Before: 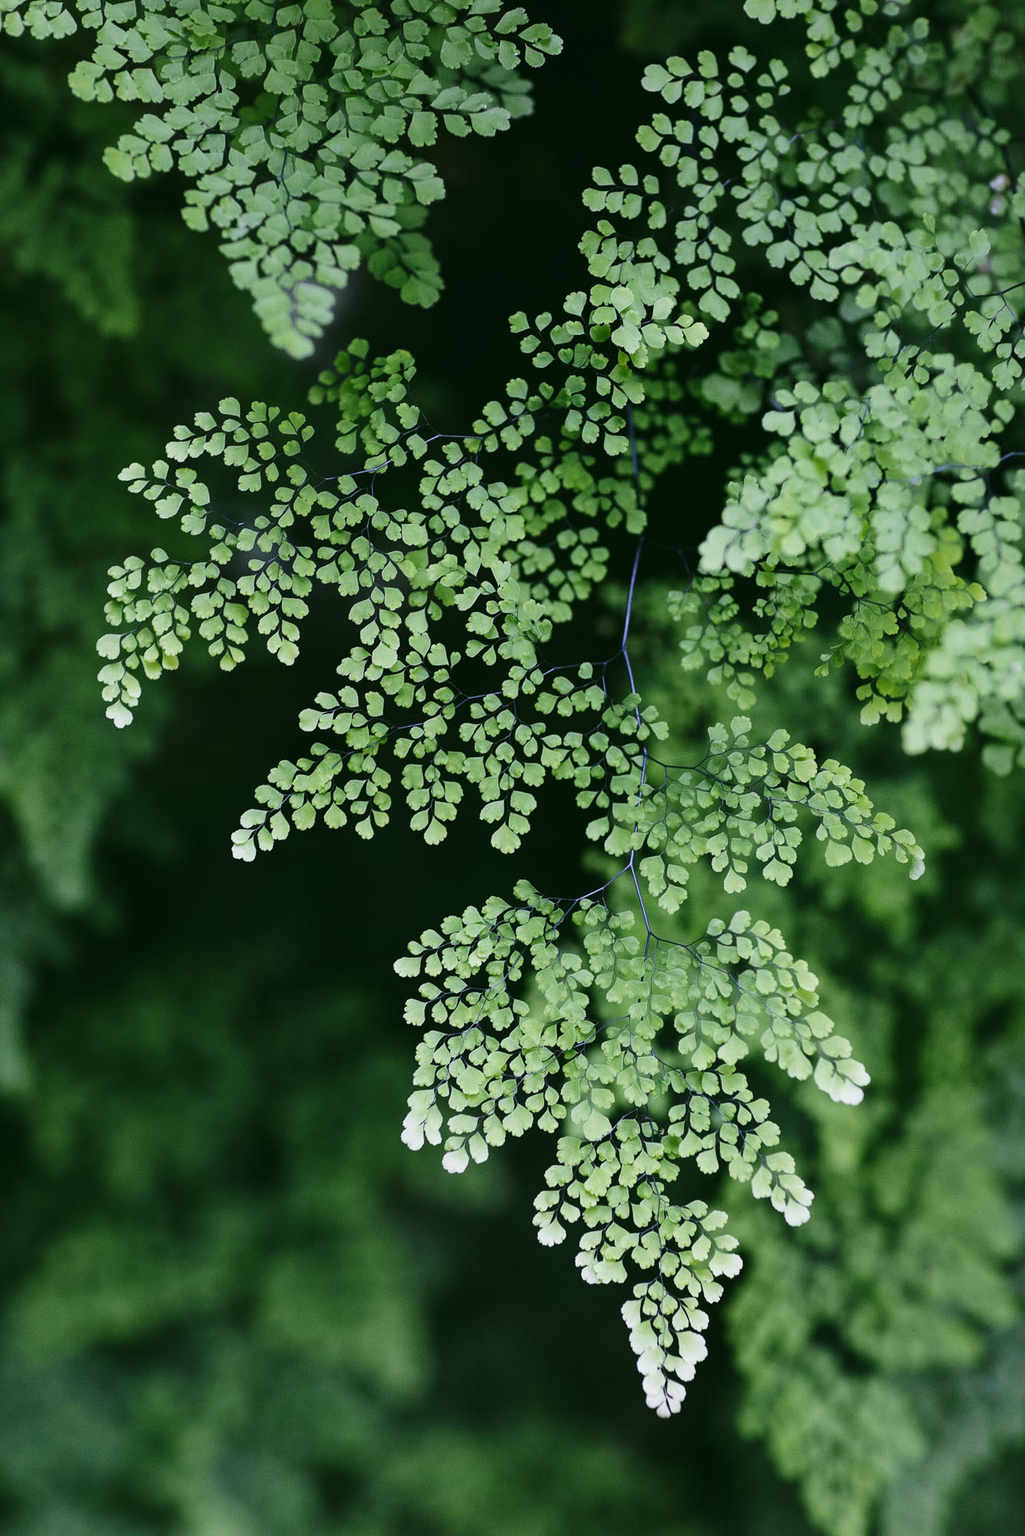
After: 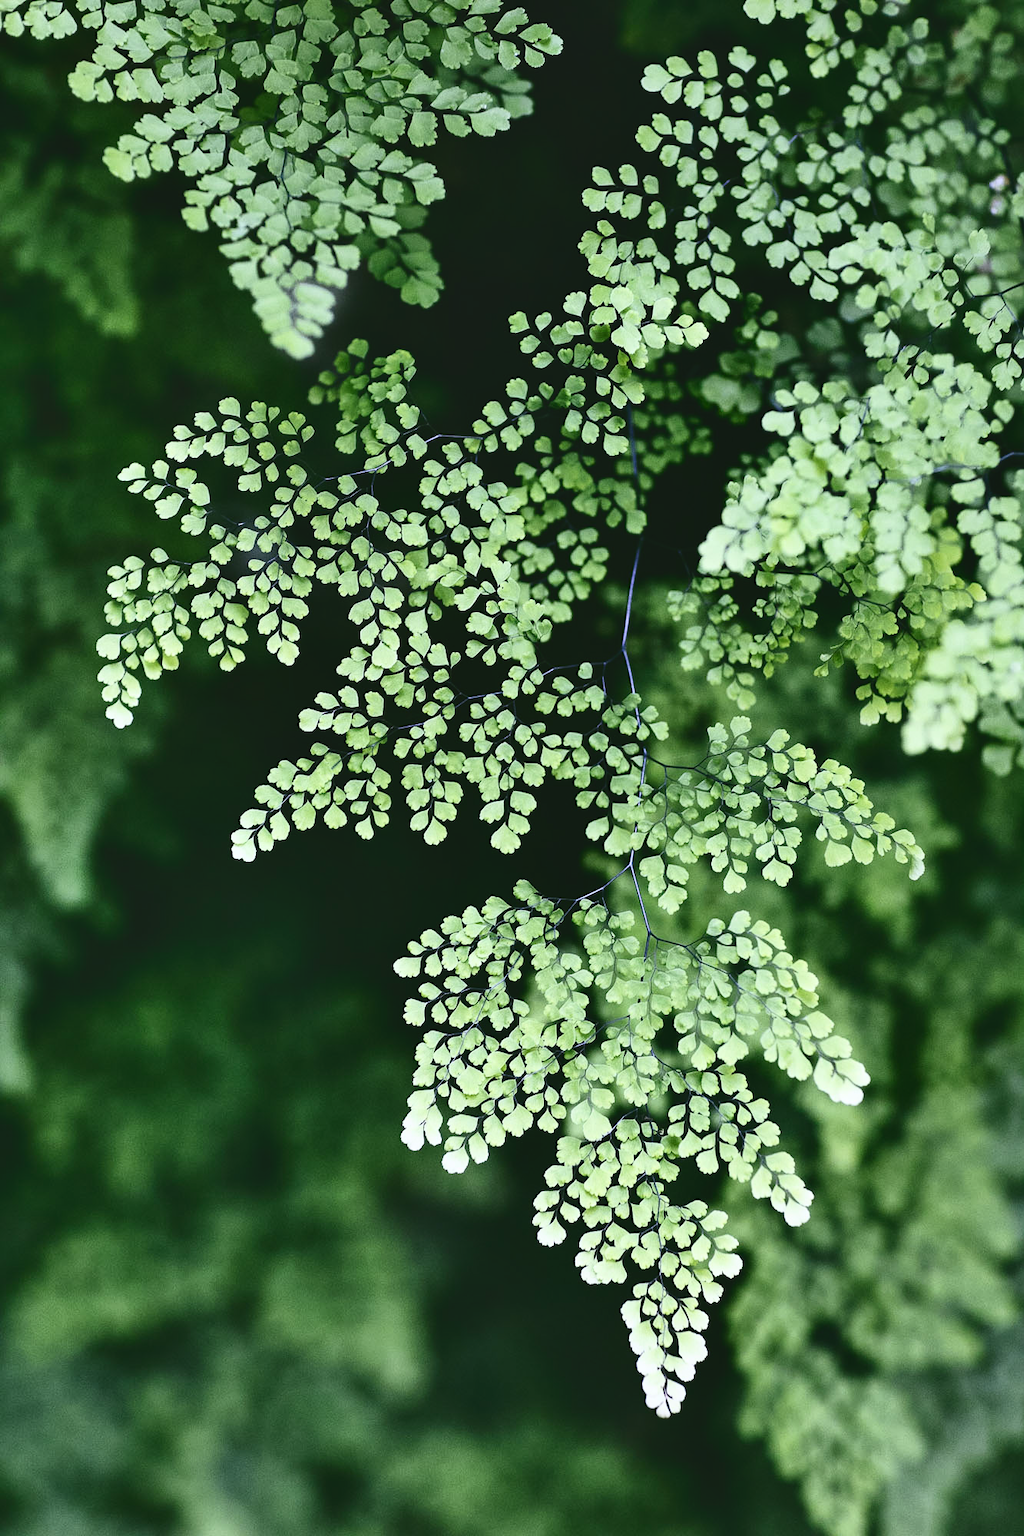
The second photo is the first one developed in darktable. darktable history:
shadows and highlights: white point adjustment 0.941, soften with gaussian
tone curve: curves: ch0 [(0, 0.058) (0.198, 0.188) (0.512, 0.582) (0.625, 0.754) (0.81, 0.934) (1, 1)], color space Lab, independent channels, preserve colors none
